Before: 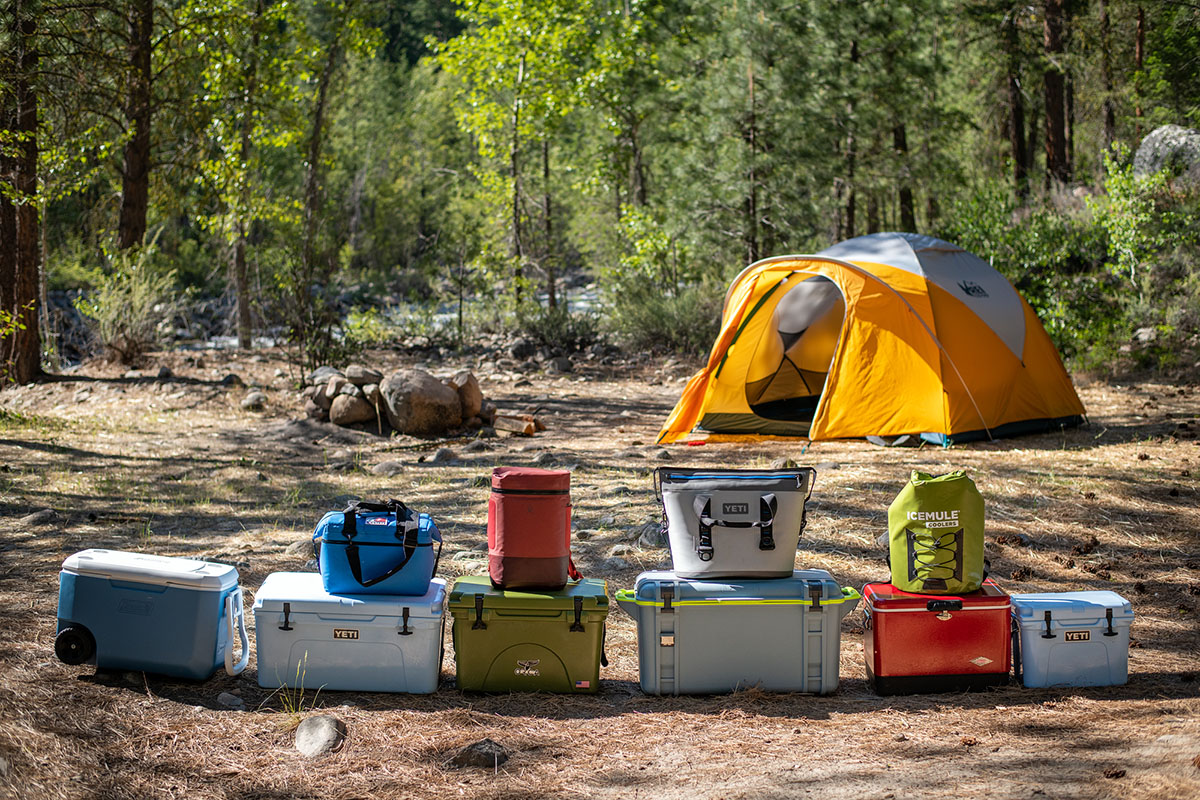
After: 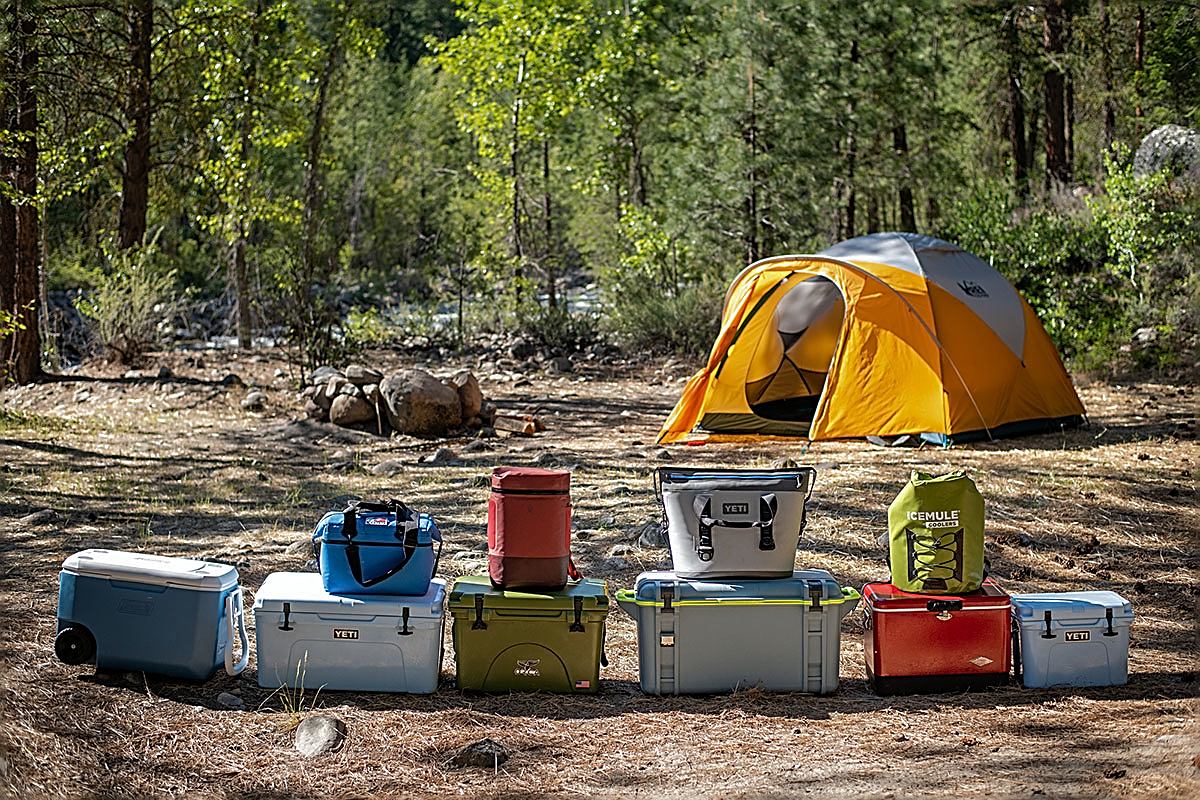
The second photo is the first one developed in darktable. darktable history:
sharpen: amount 1
rgb curve: curves: ch0 [(0, 0) (0.175, 0.154) (0.785, 0.663) (1, 1)]
